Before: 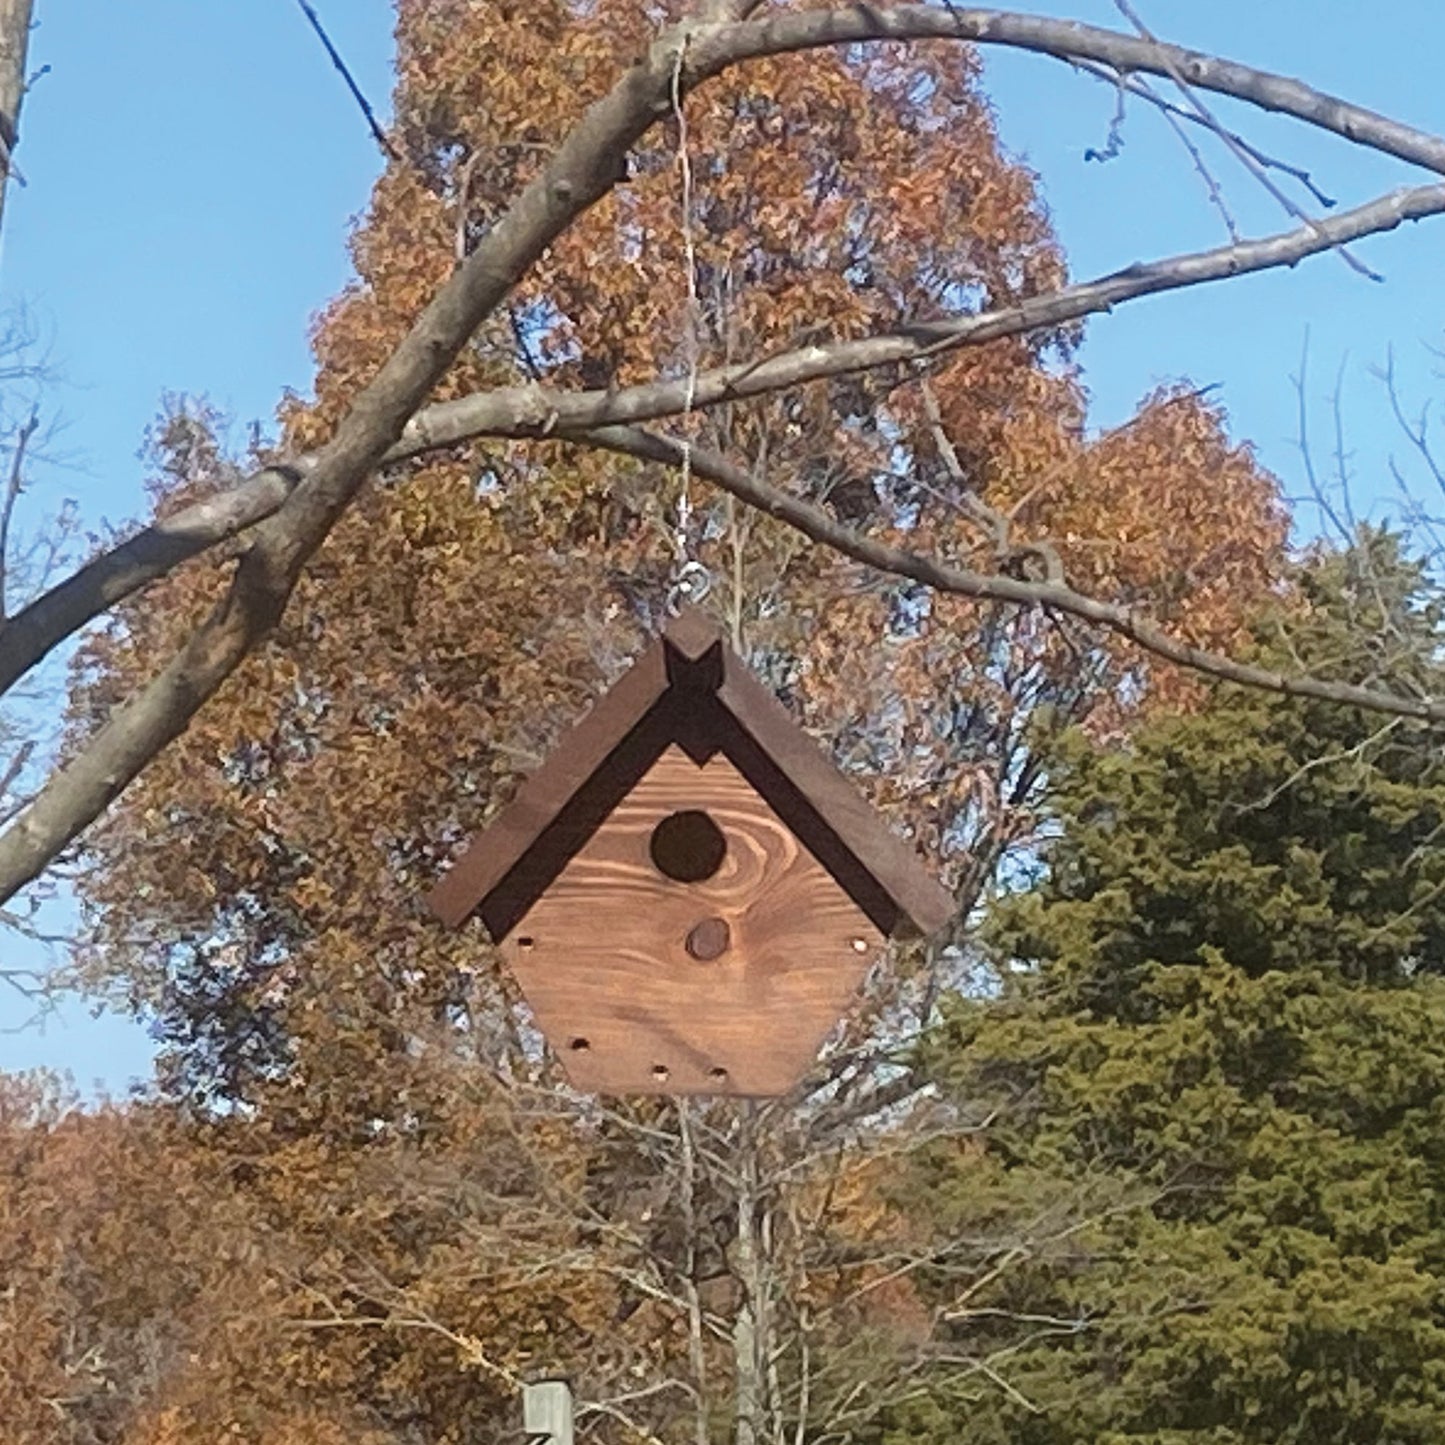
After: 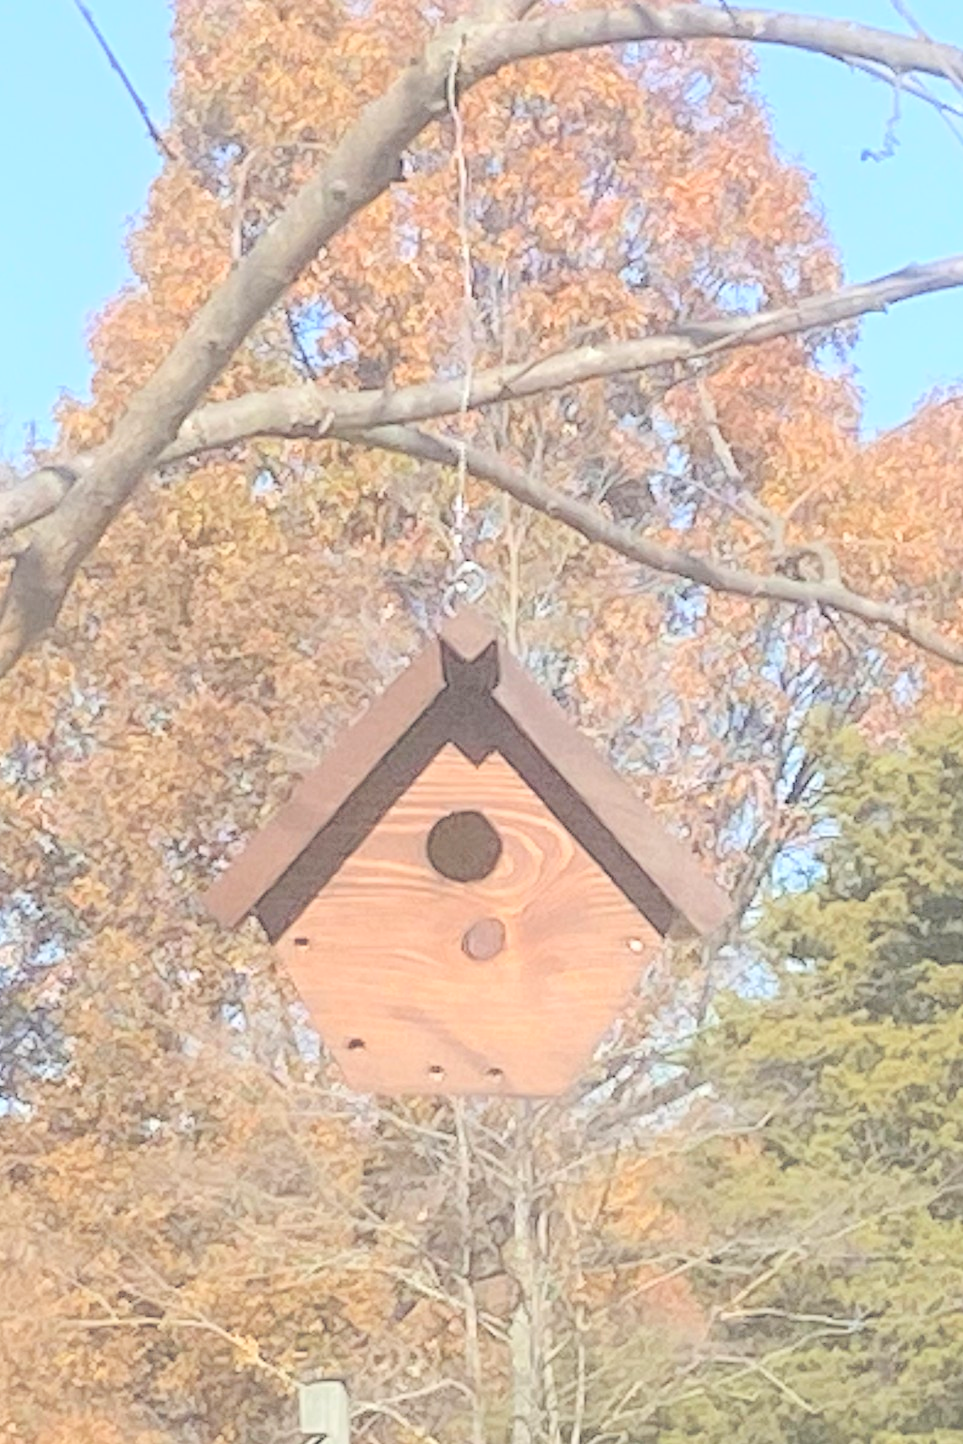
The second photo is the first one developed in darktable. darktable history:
crop and rotate: left 15.546%, right 17.787%
contrast brightness saturation: brightness 1
